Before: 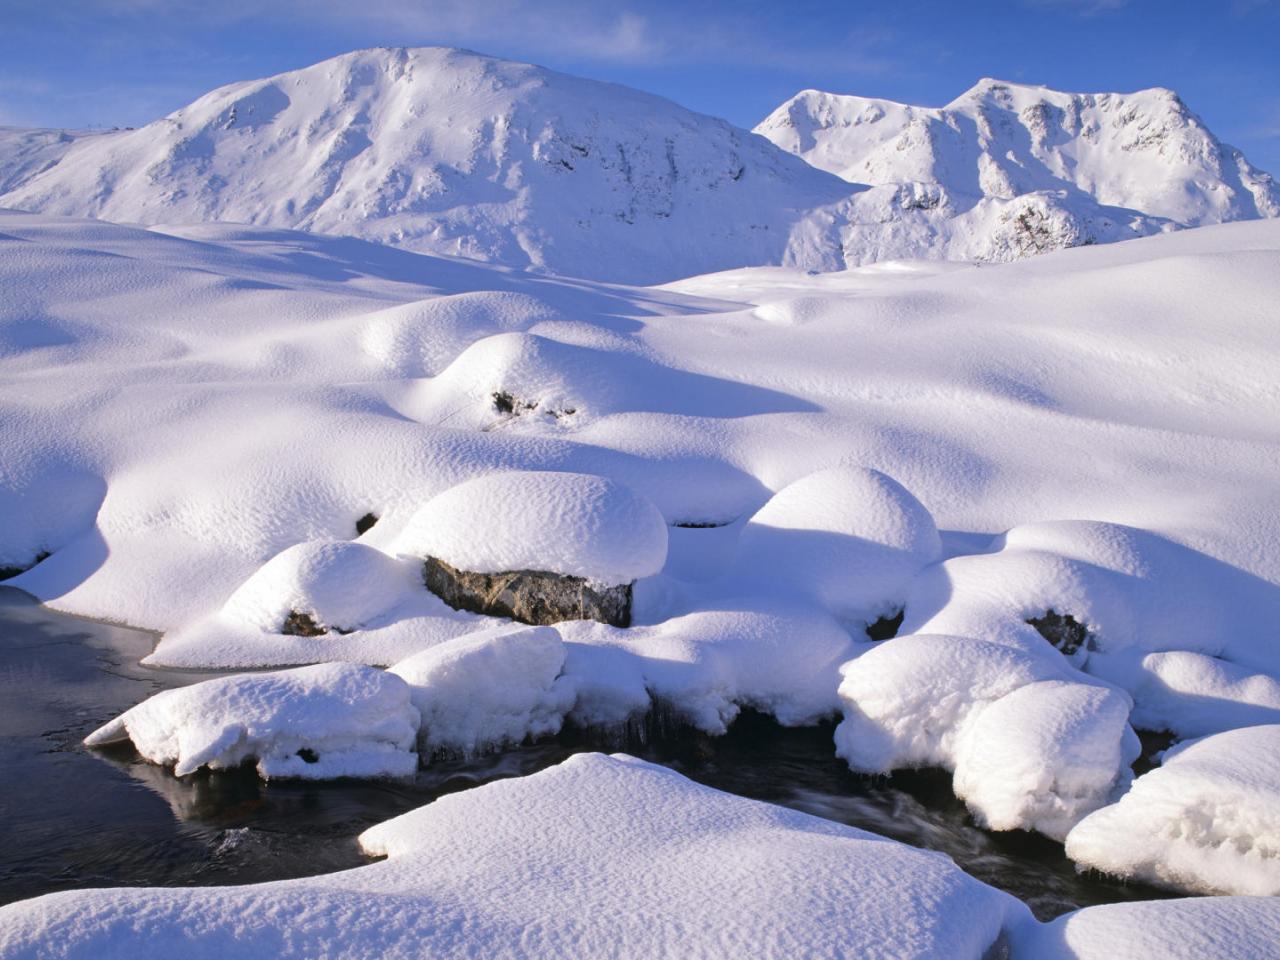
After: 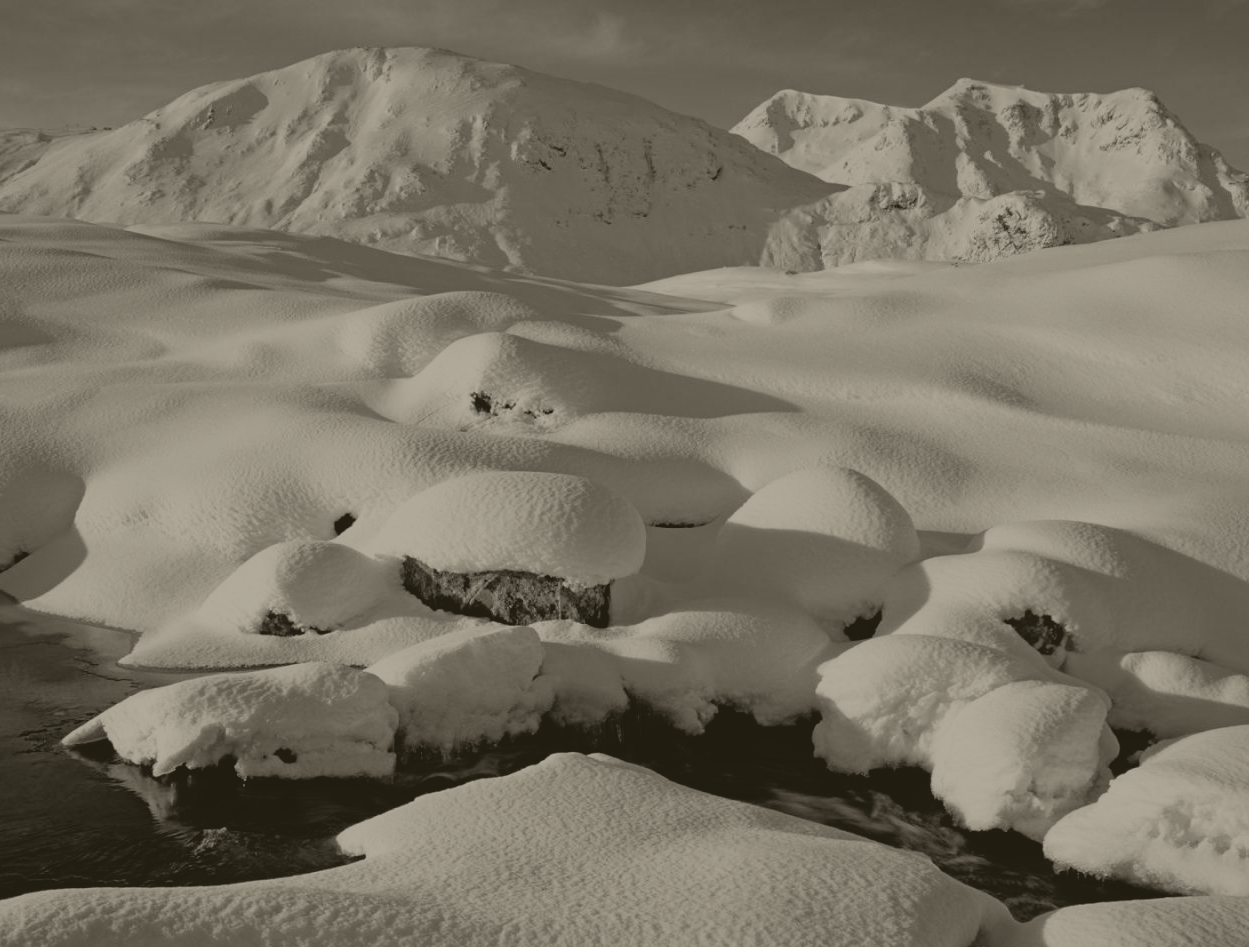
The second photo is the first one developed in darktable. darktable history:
haze removal: compatibility mode true, adaptive false
colorize: hue 41.44°, saturation 22%, source mix 60%, lightness 10.61%
crop and rotate: left 1.774%, right 0.633%, bottom 1.28%
exposure: exposure 0.127 EV, compensate highlight preservation false
filmic rgb: black relative exposure -4.91 EV, white relative exposure 2.84 EV, hardness 3.7
